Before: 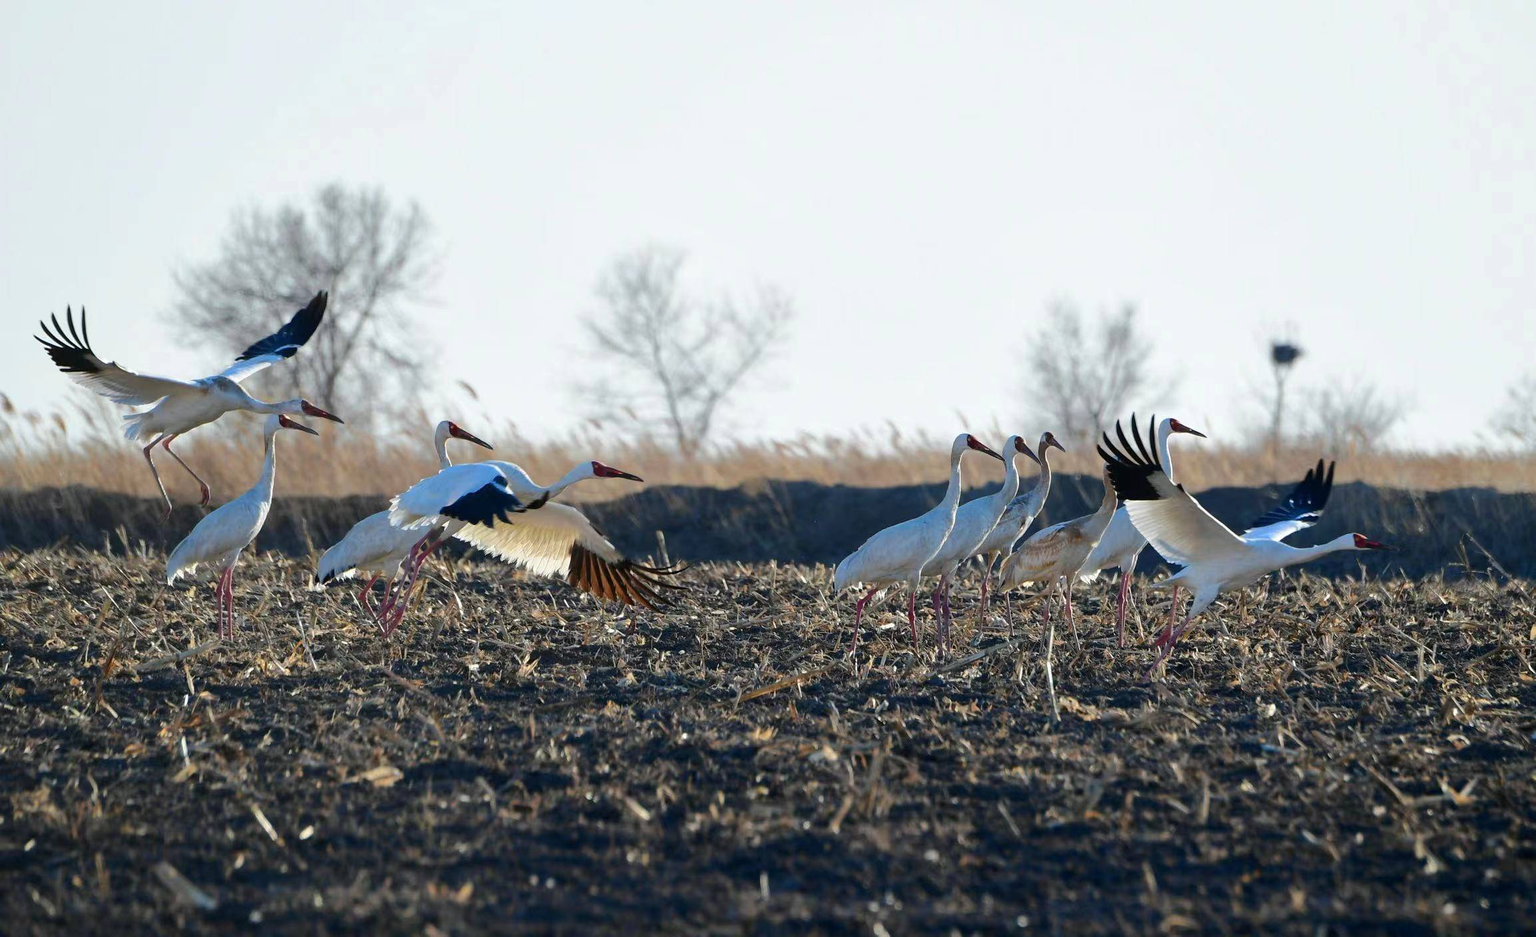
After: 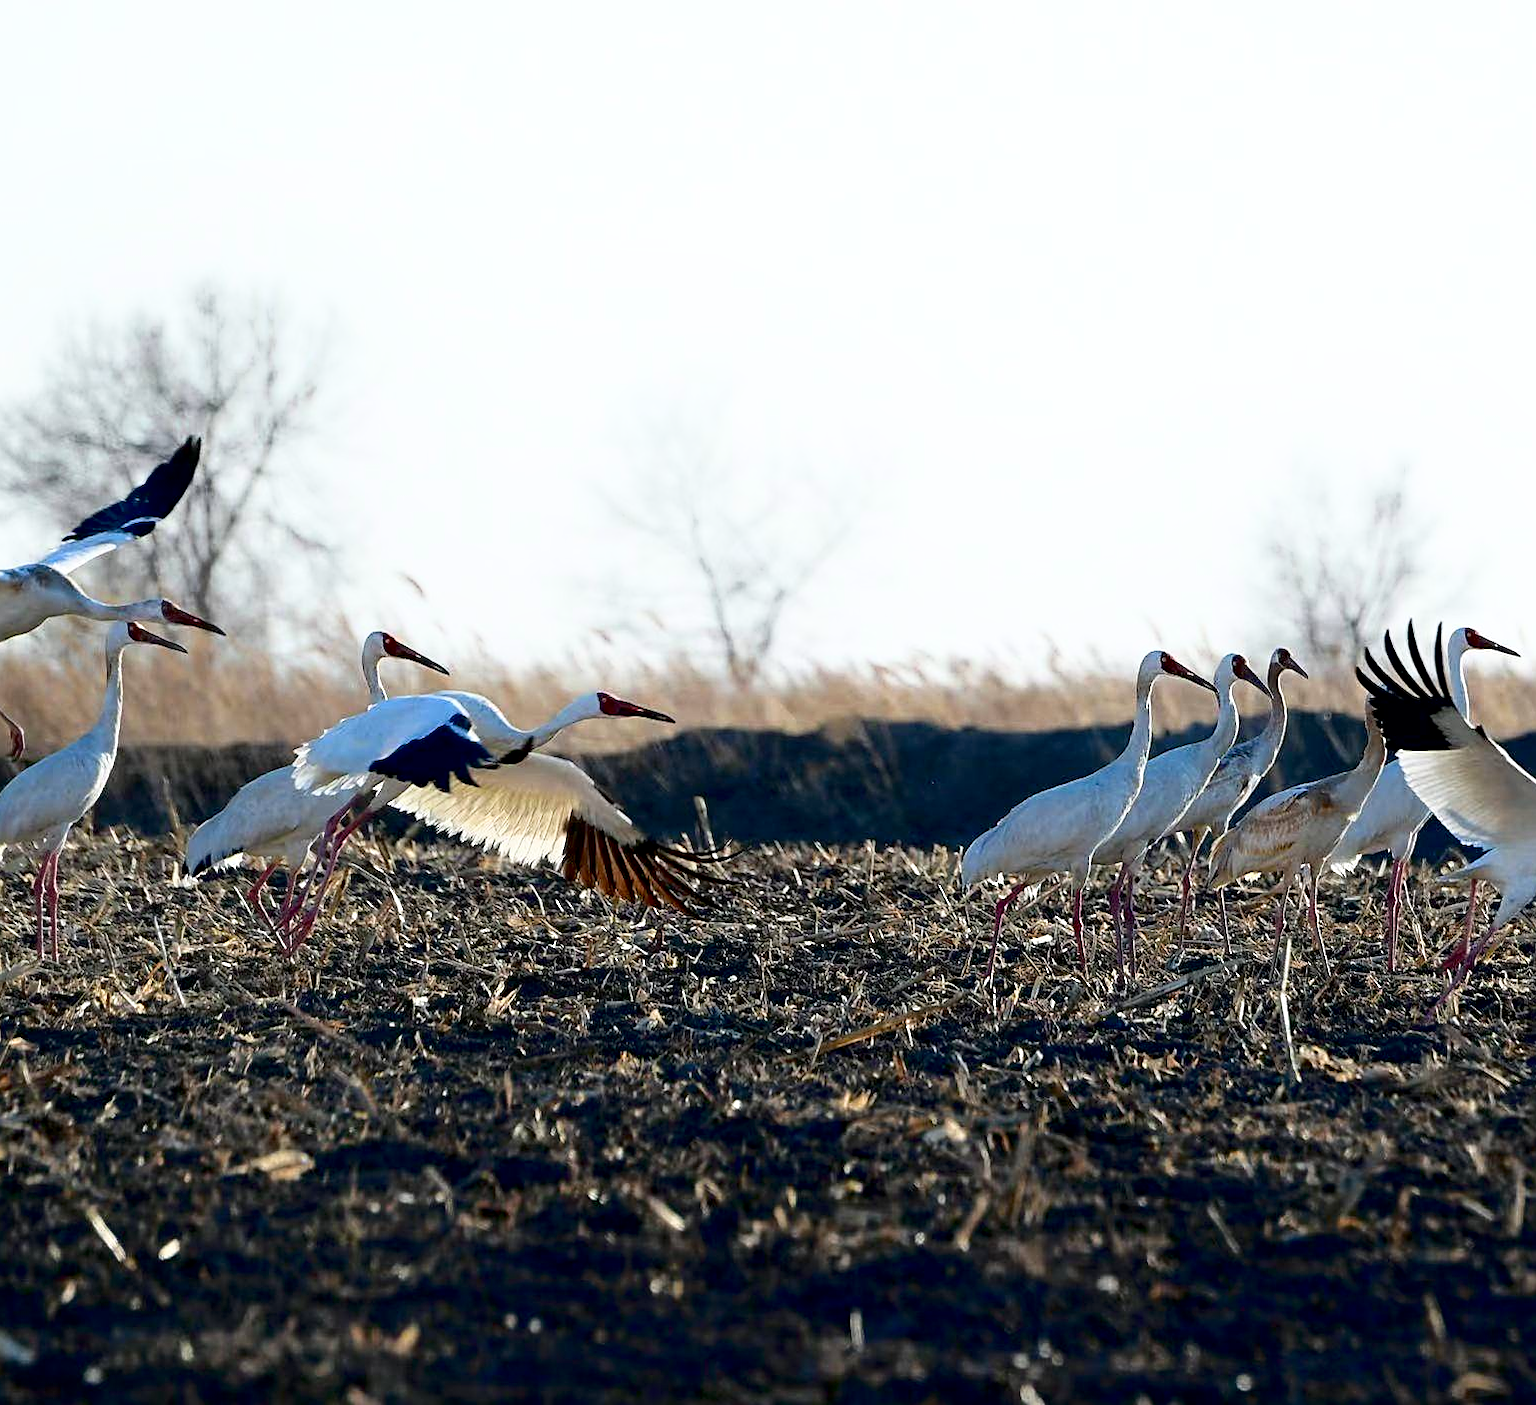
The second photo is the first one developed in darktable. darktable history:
crop and rotate: left 12.648%, right 20.685%
shadows and highlights: shadows -62.32, white point adjustment -5.22, highlights 61.59
exposure: black level correction 0.009, exposure 0.119 EV, compensate highlight preservation false
sharpen: on, module defaults
